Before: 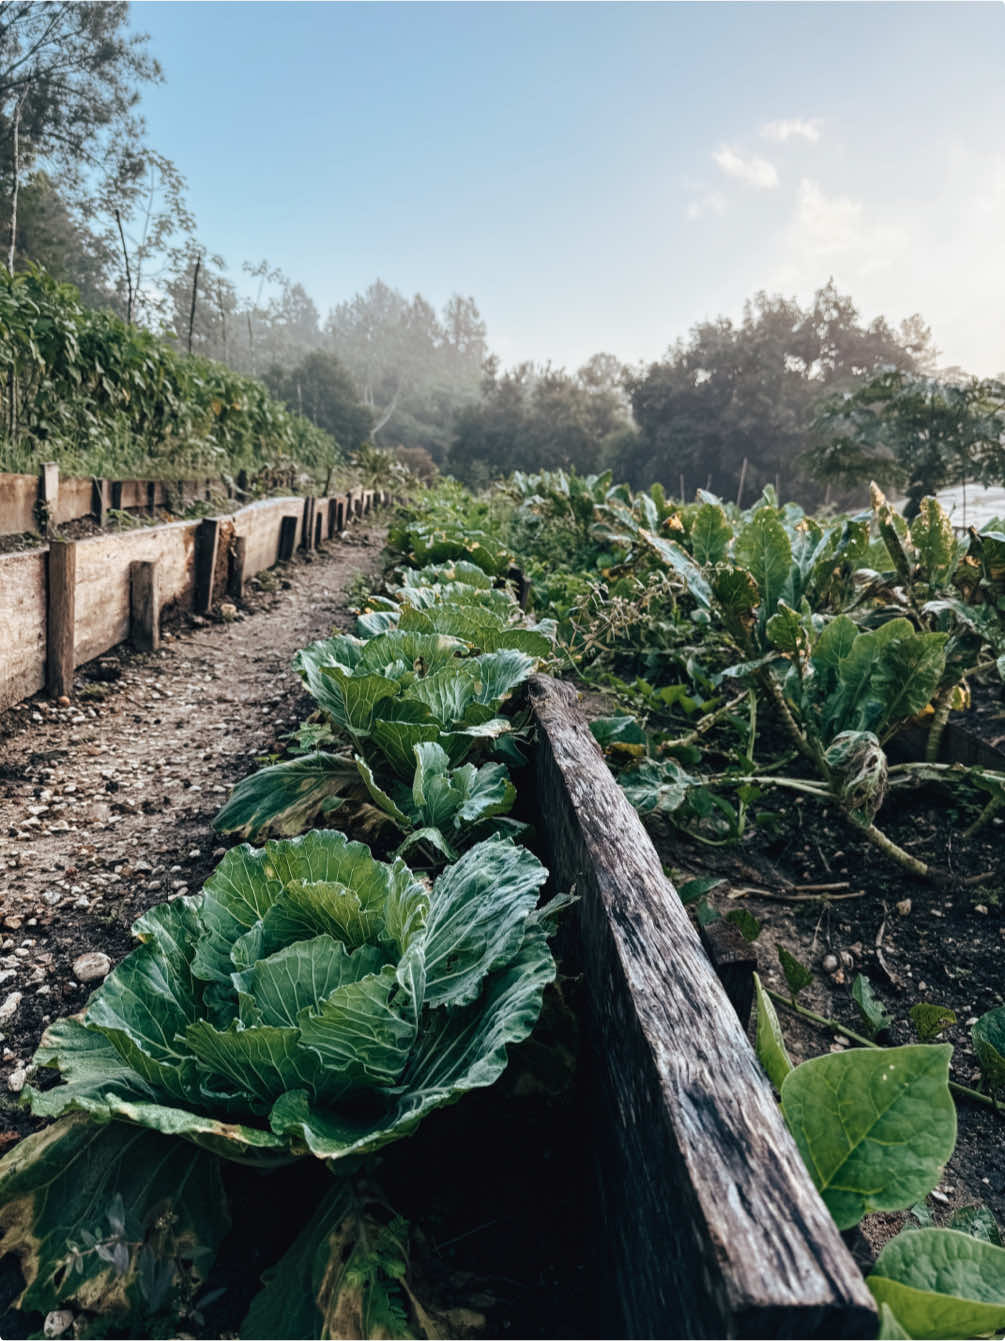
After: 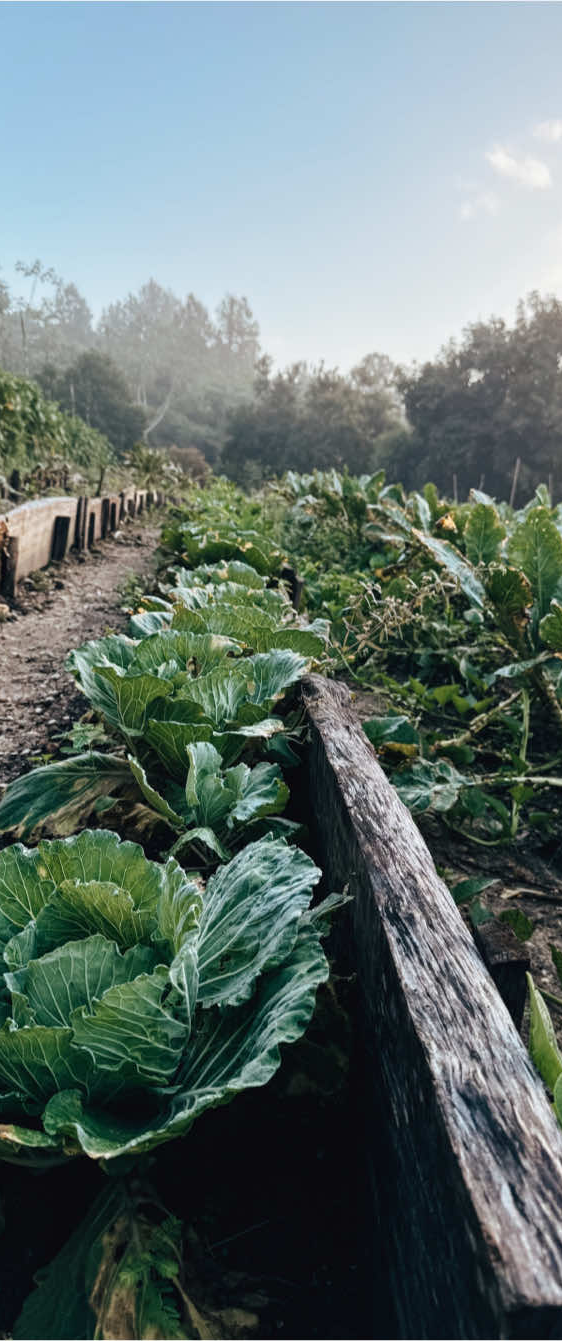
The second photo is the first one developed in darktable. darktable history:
crop and rotate: left 22.656%, right 21.382%
